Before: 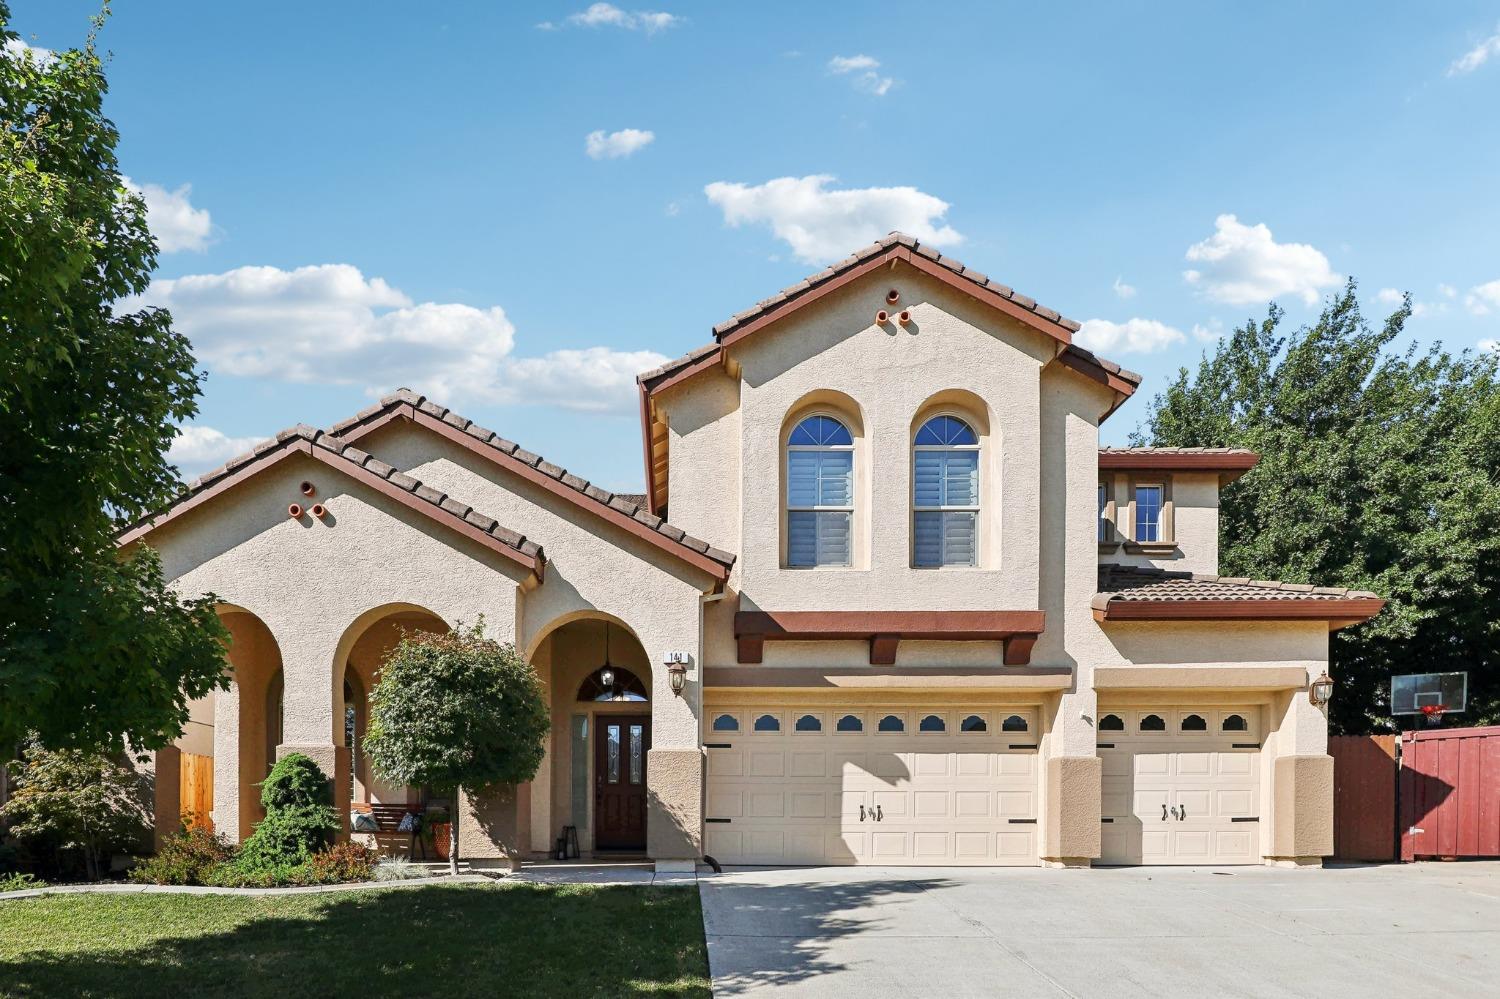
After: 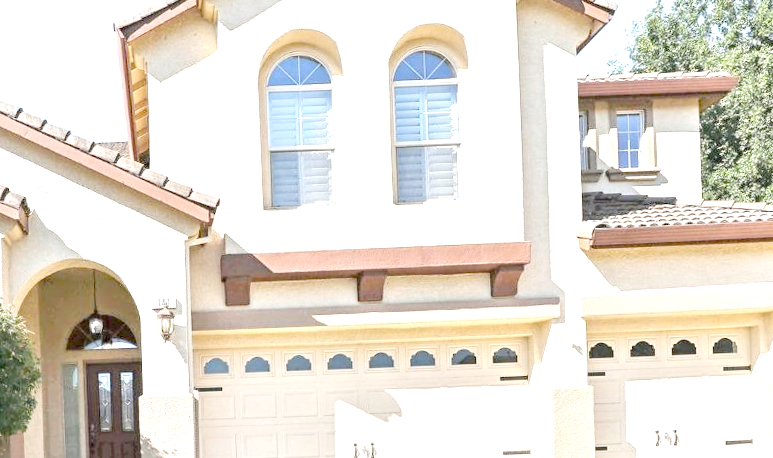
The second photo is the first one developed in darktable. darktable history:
rotate and perspective: rotation -2.29°, automatic cropping off
crop: left 35.03%, top 36.625%, right 14.663%, bottom 20.057%
tone equalizer "contrast tone curve: medium": -8 EV -0.75 EV, -7 EV -0.7 EV, -6 EV -0.6 EV, -5 EV -0.4 EV, -3 EV 0.4 EV, -2 EV 0.6 EV, -1 EV 0.7 EV, +0 EV 0.75 EV, edges refinement/feathering 500, mask exposure compensation -1.57 EV, preserve details no
